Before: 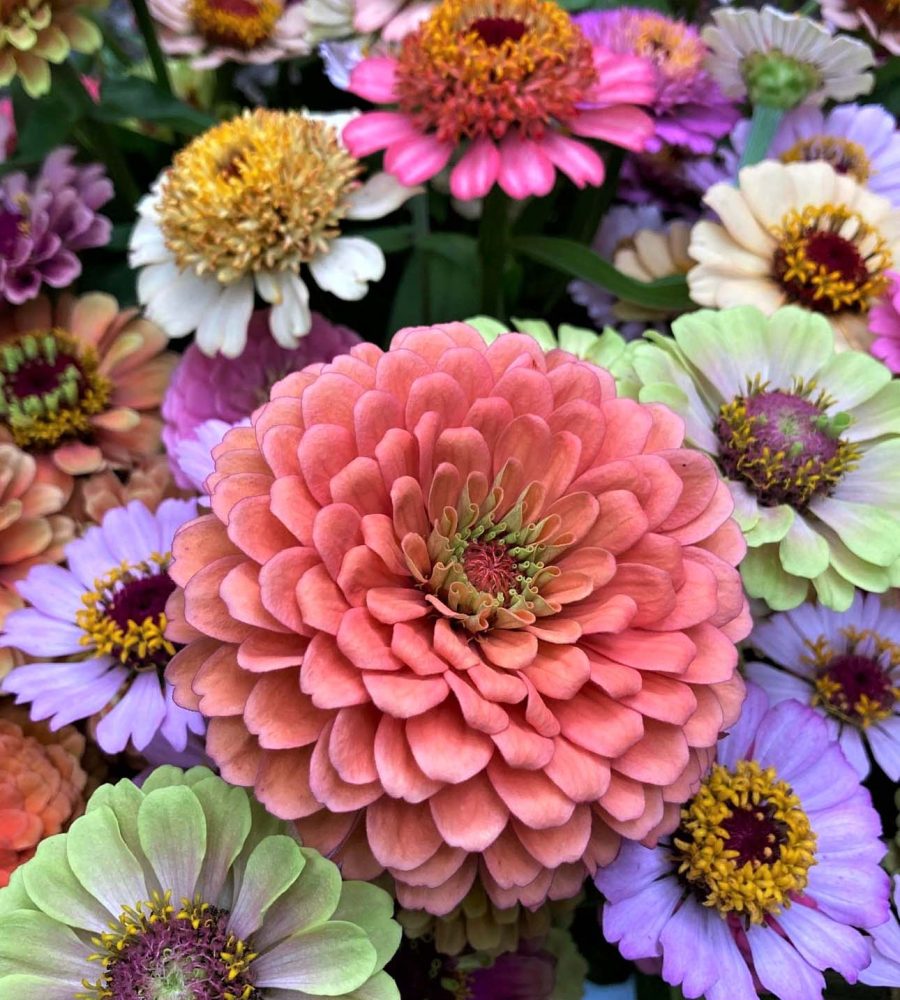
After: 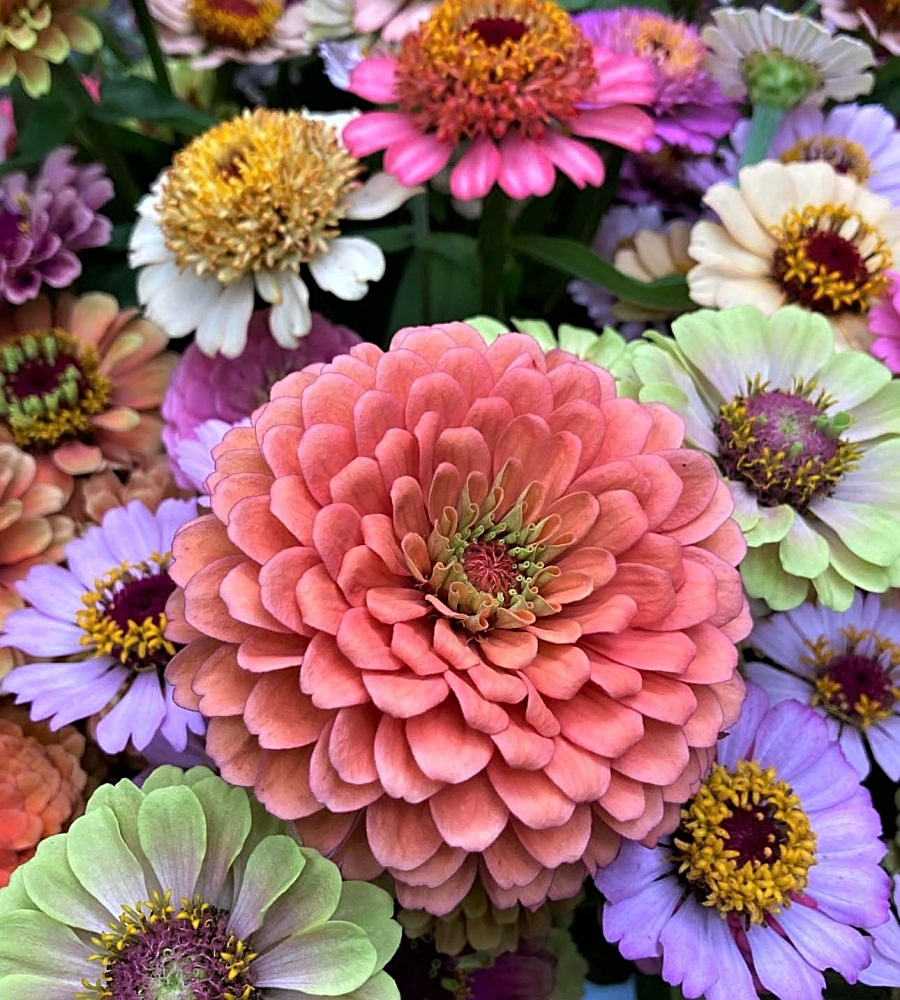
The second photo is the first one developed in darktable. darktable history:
sharpen: amount 0.498
